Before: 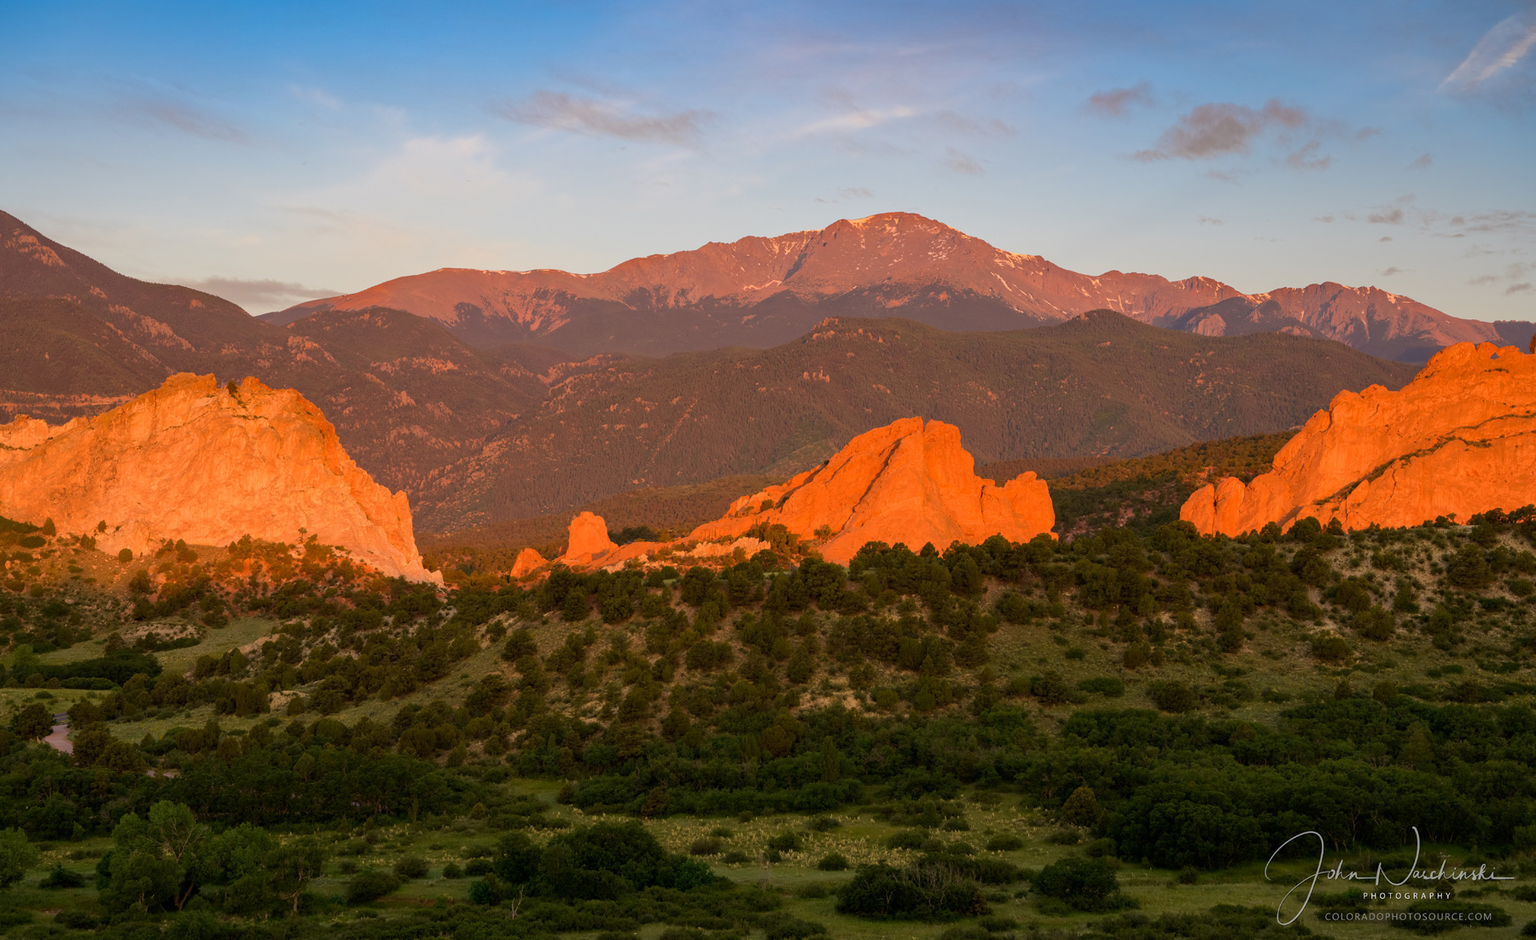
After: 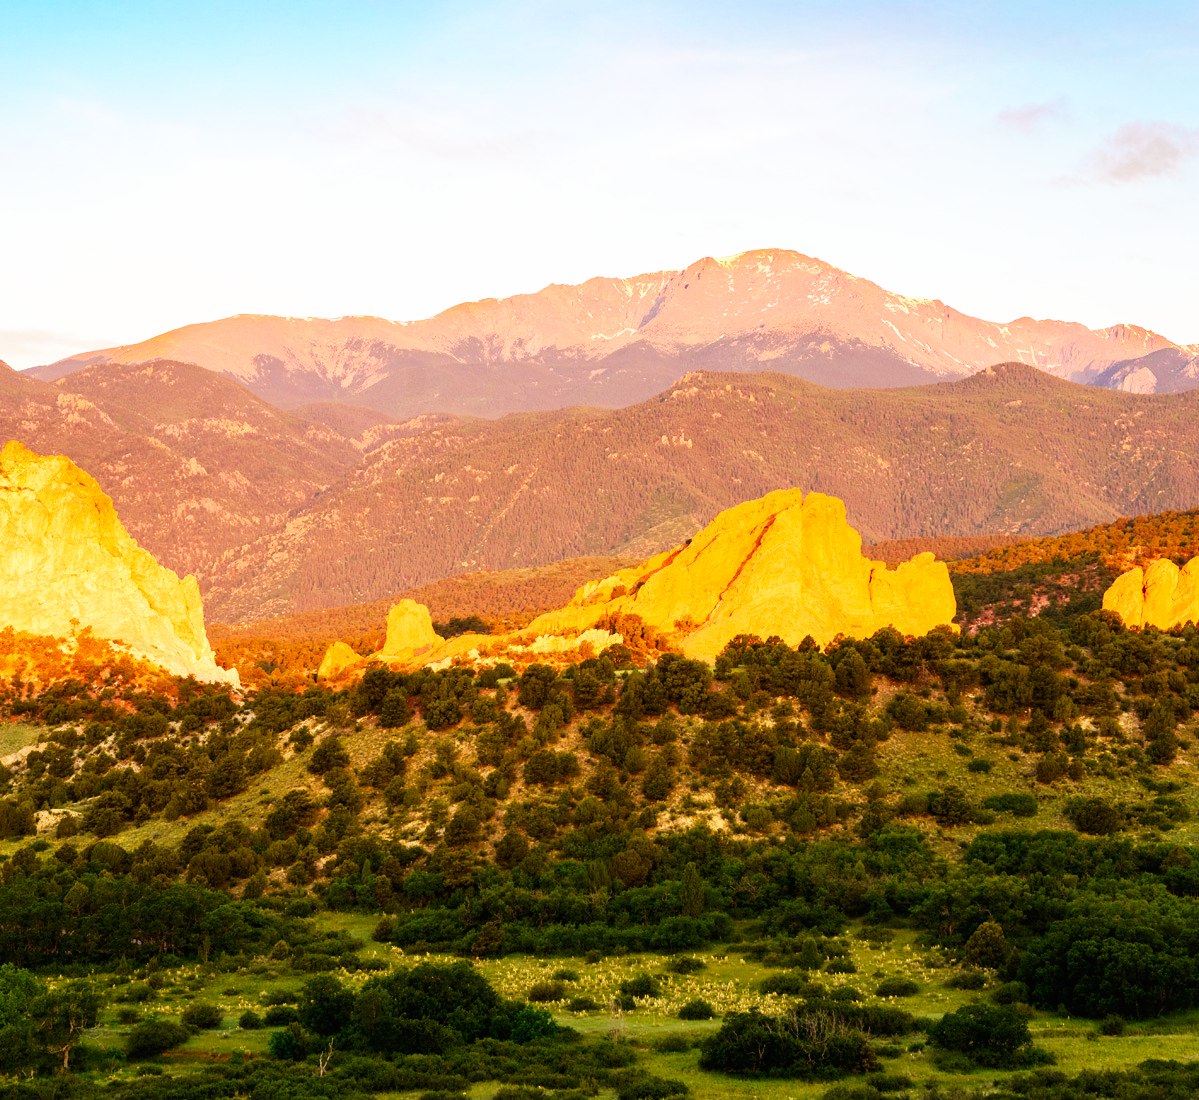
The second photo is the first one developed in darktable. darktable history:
crop and rotate: left 15.594%, right 17.79%
exposure: black level correction 0, exposure 0.5 EV, compensate highlight preservation false
tone equalizer: edges refinement/feathering 500, mask exposure compensation -1.57 EV, preserve details no
base curve: curves: ch0 [(0, 0) (0.007, 0.004) (0.027, 0.03) (0.046, 0.07) (0.207, 0.54) (0.442, 0.872) (0.673, 0.972) (1, 1)], preserve colors none
